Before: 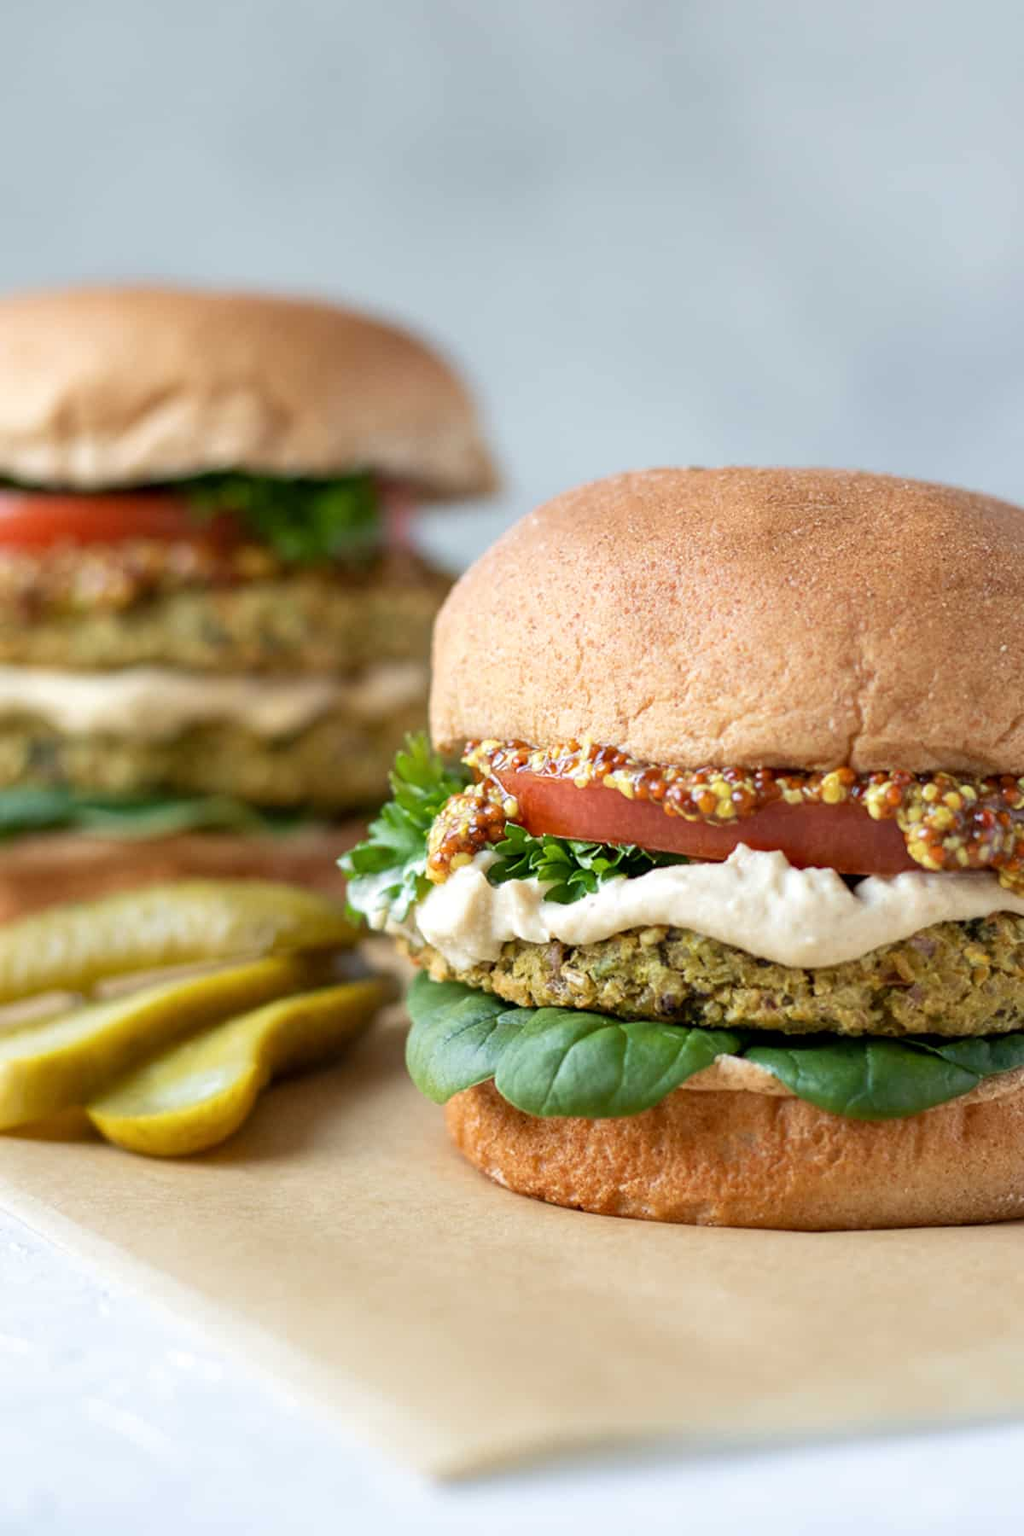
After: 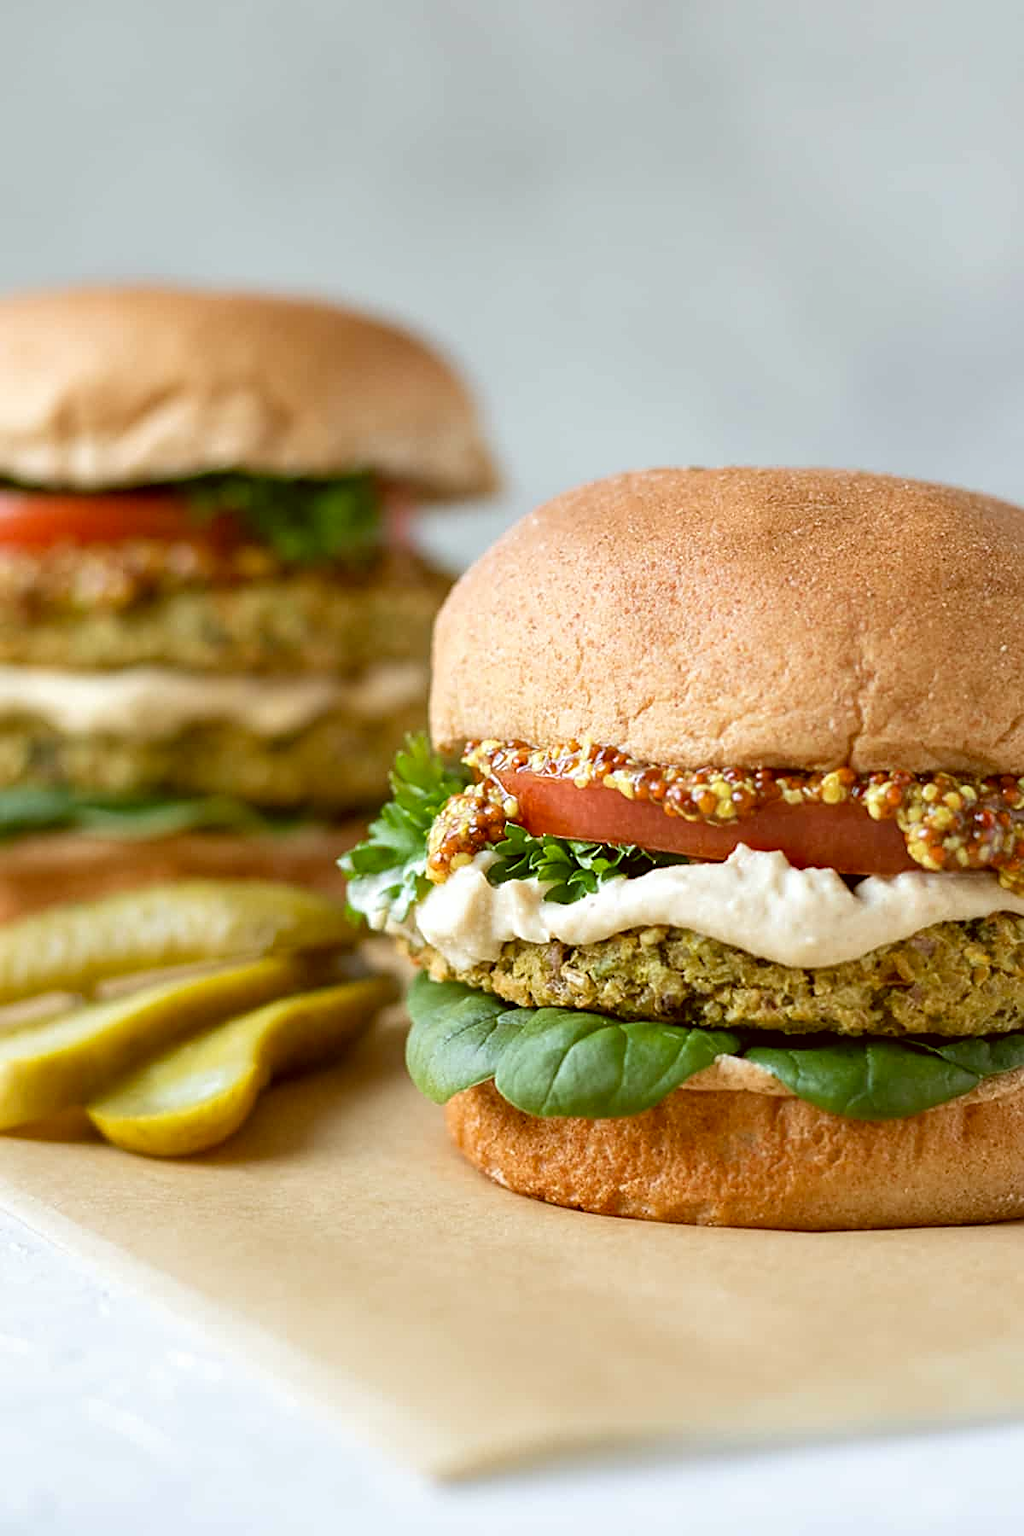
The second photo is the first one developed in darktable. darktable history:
sharpen: on, module defaults
color correction: highlights a* -0.611, highlights b* 0.153, shadows a* 4.57, shadows b* 20.09
tone equalizer: on, module defaults
